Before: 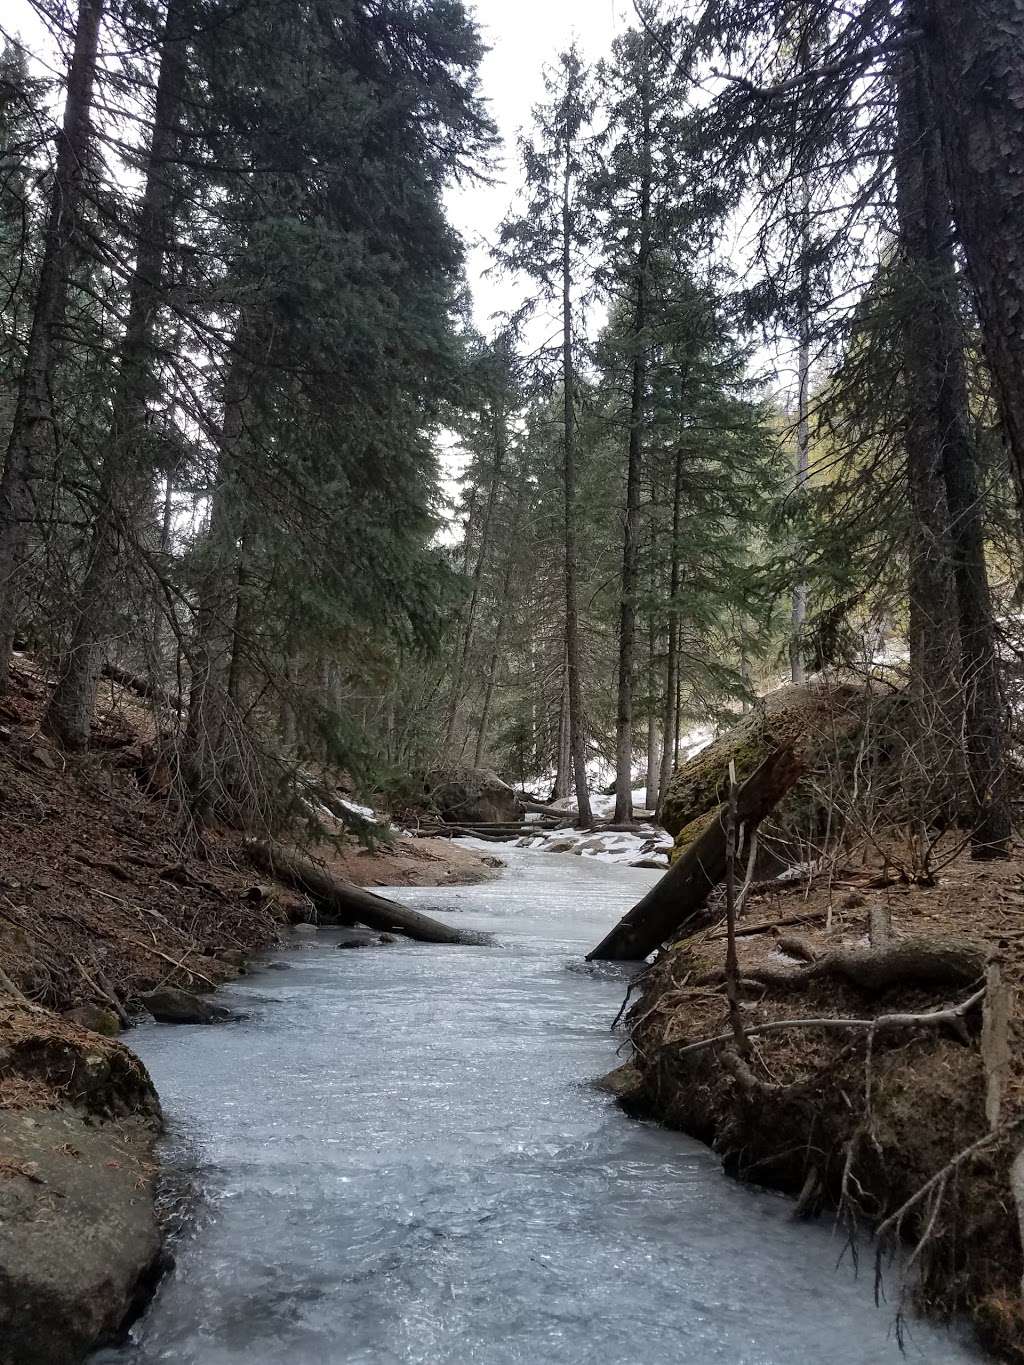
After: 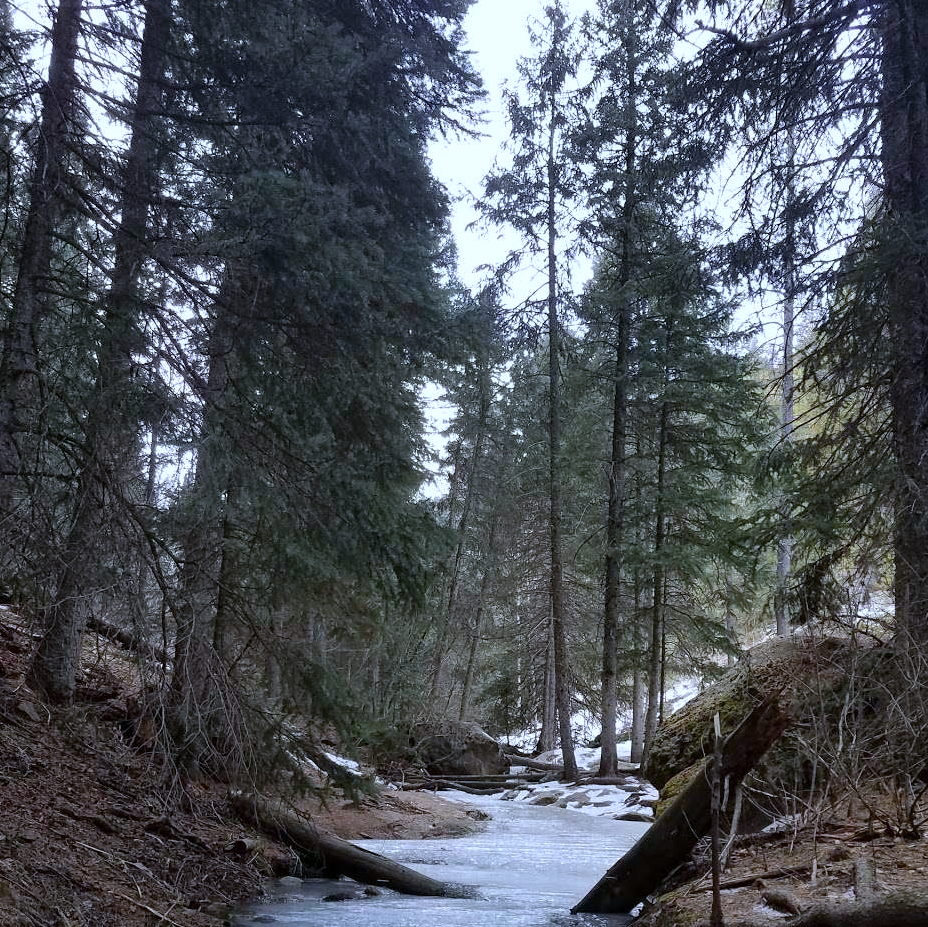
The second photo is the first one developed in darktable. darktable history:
crop: left 1.509%, top 3.452%, right 7.696%, bottom 28.452%
white balance: red 0.948, green 1.02, blue 1.176
exposure: exposure -0.041 EV, compensate highlight preservation false
